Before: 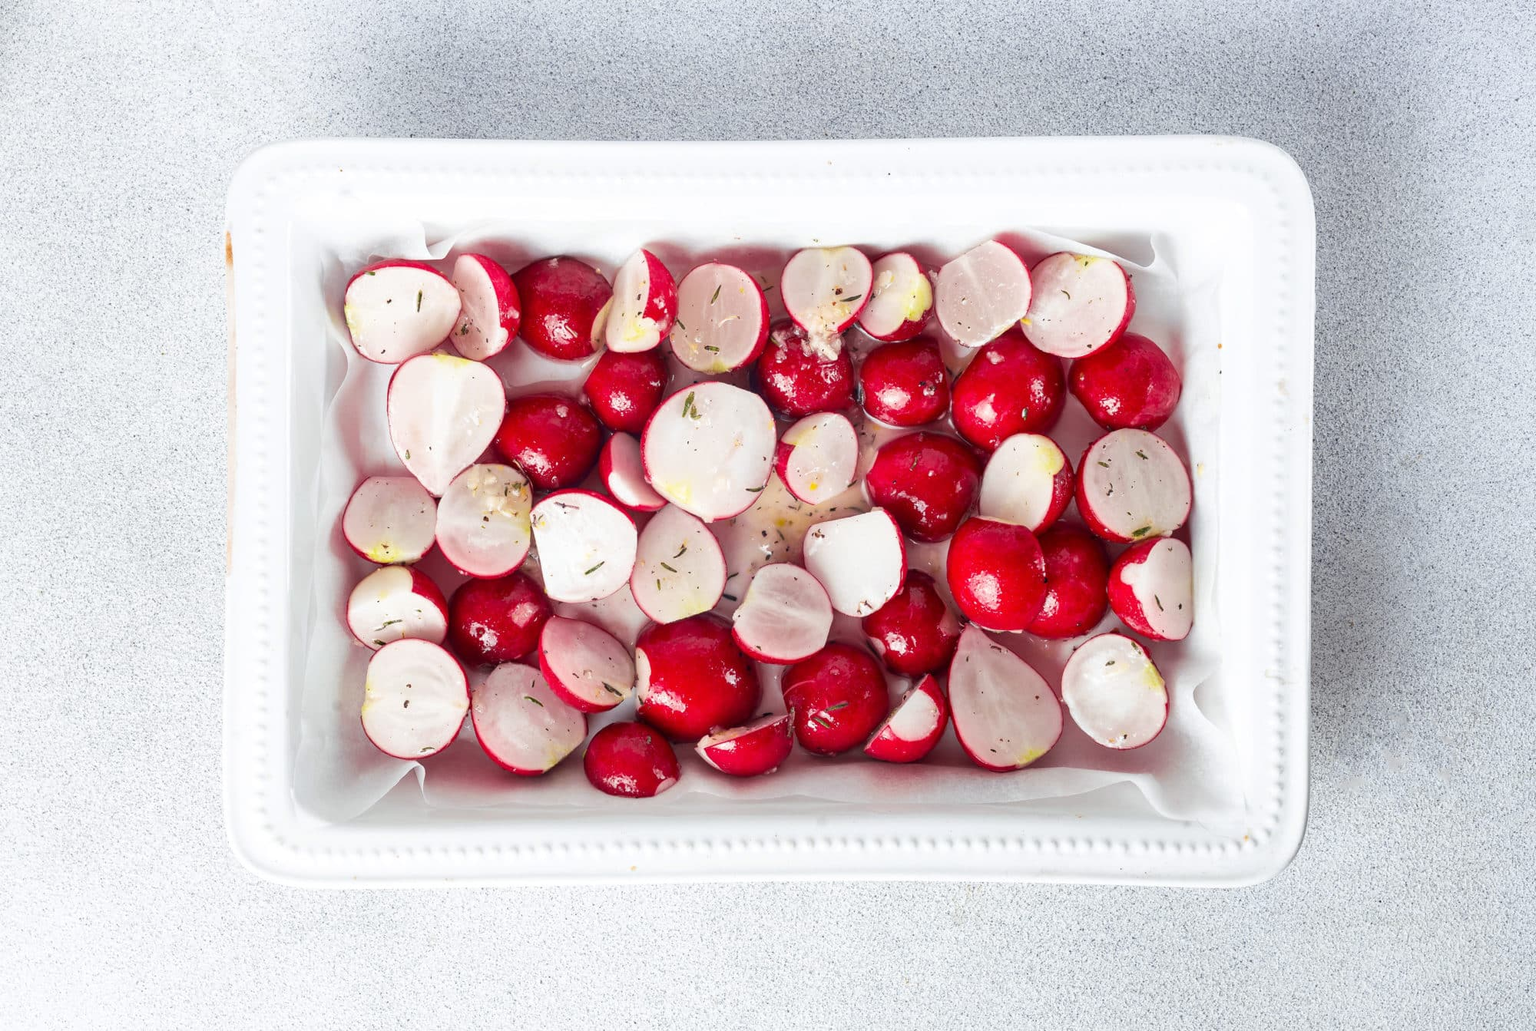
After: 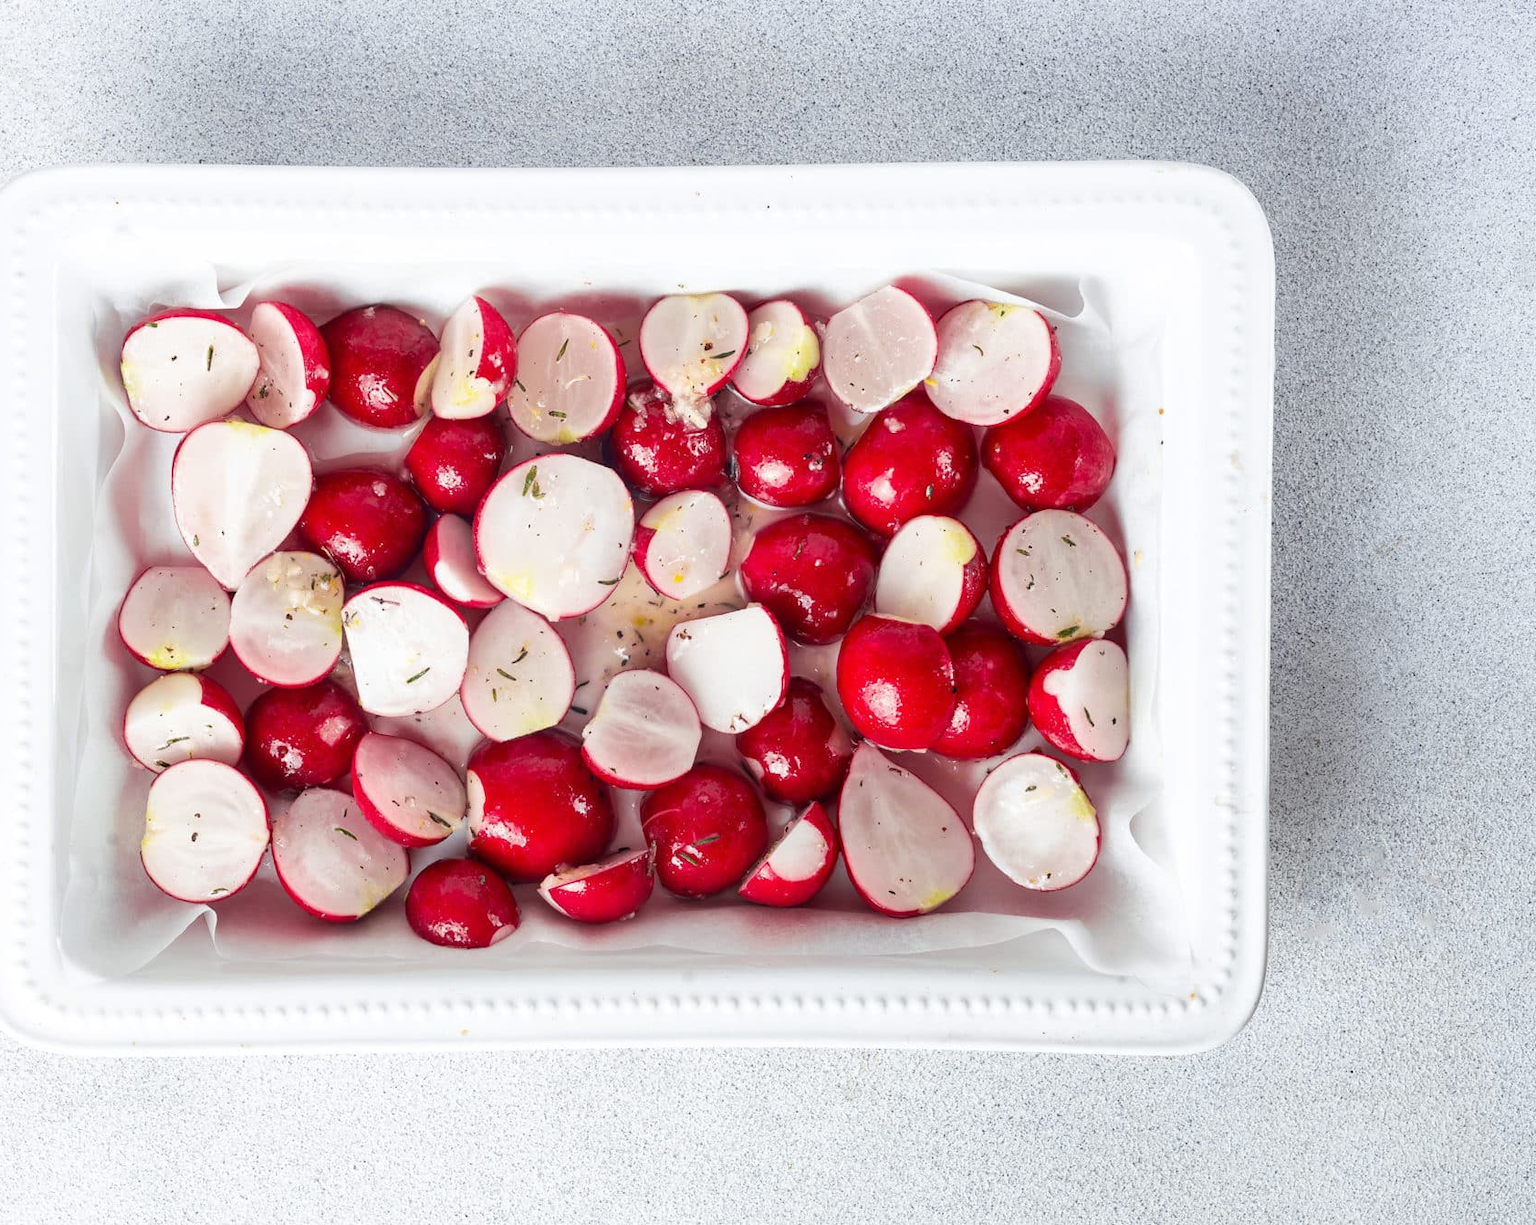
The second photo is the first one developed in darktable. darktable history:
crop: left 15.811%
